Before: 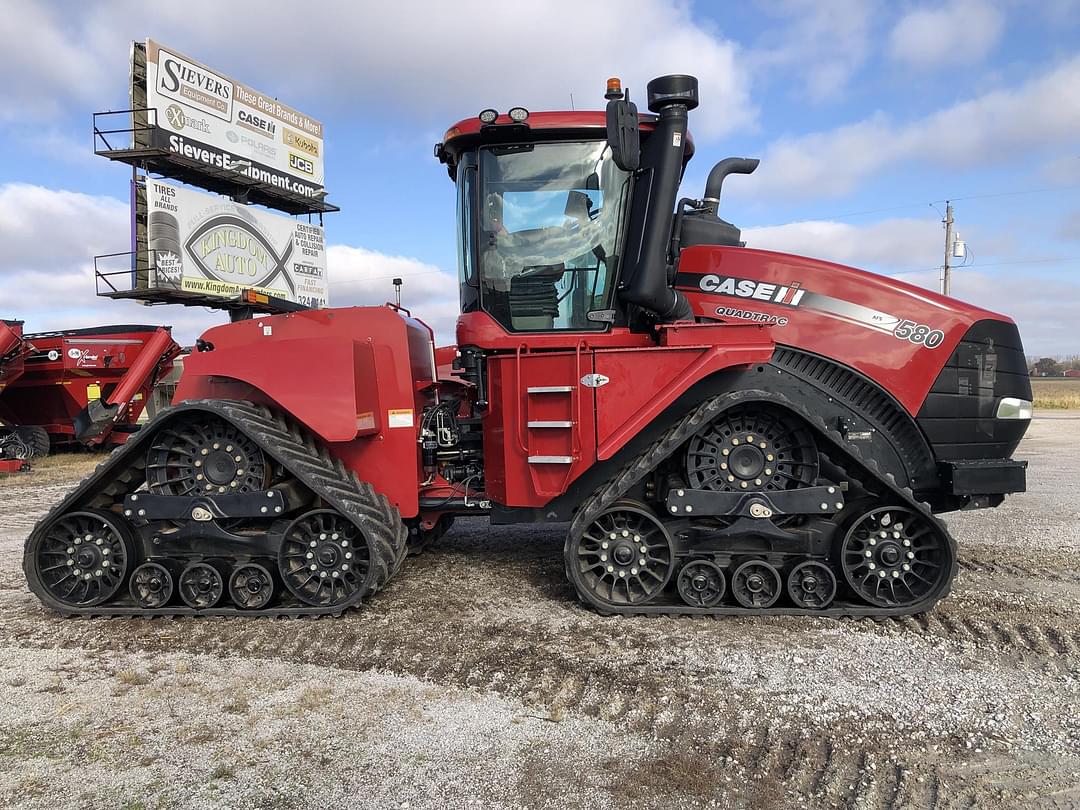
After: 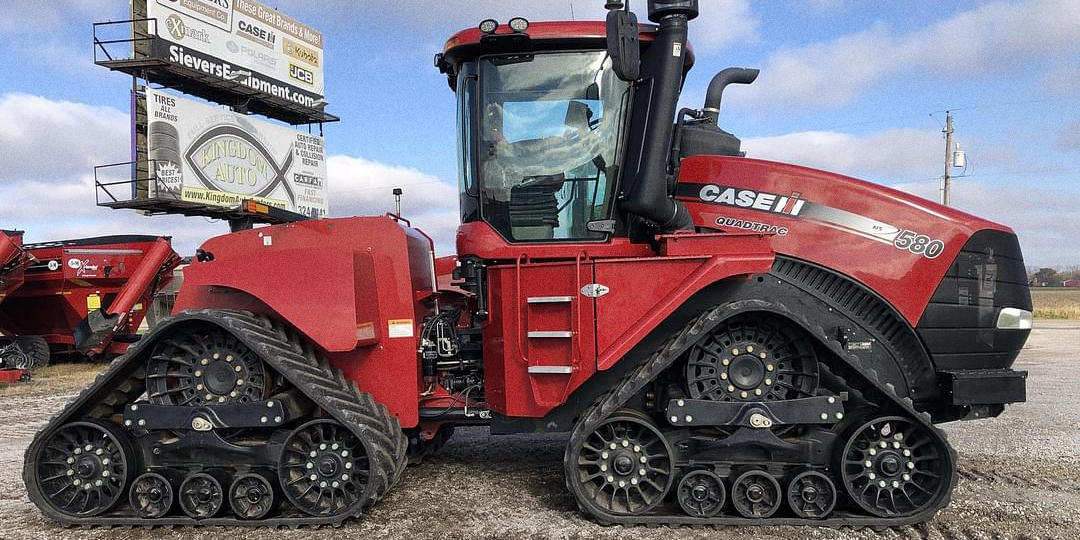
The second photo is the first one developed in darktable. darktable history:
crop: top 11.166%, bottom 22.168%
grain: coarseness 0.09 ISO
